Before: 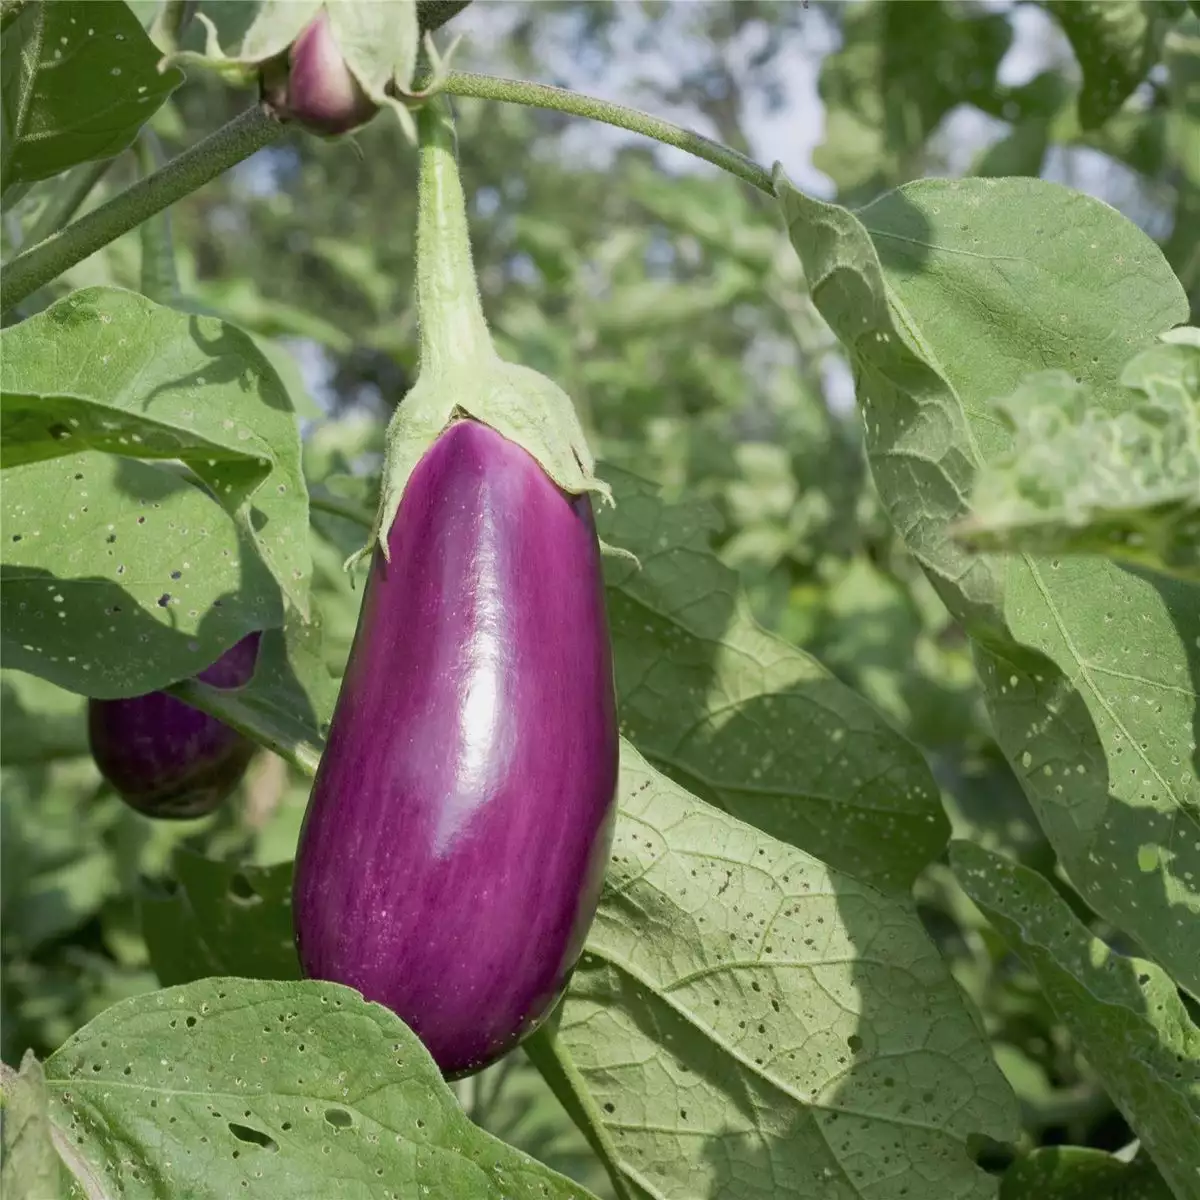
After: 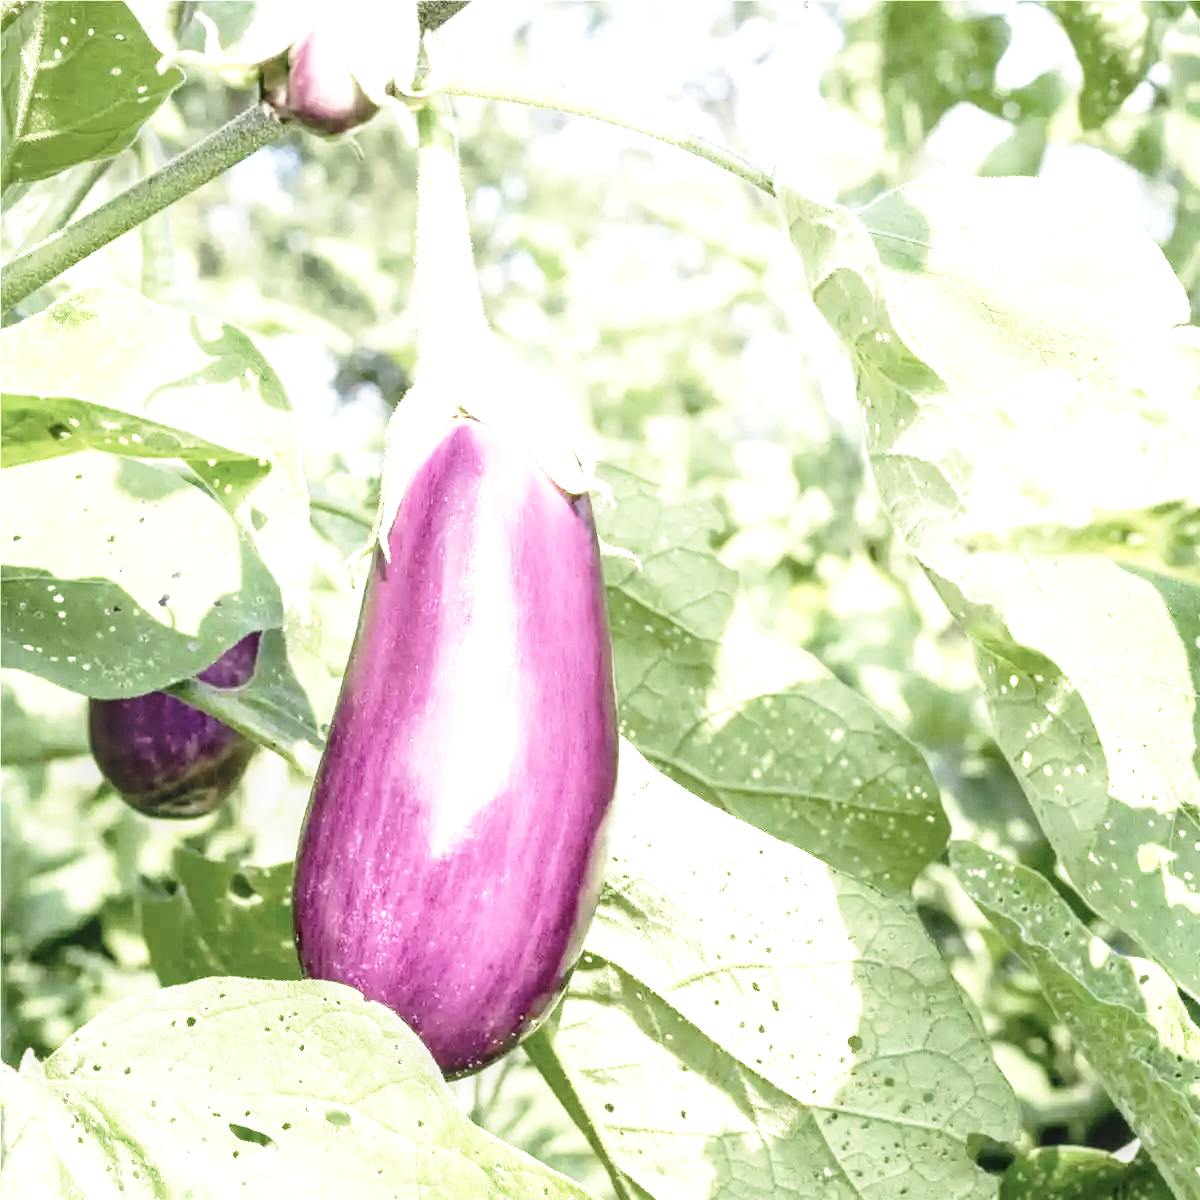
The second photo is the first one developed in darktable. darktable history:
exposure: black level correction 0, exposure 1.45 EV, compensate exposure bias true, compensate highlight preservation false
local contrast: highlights 0%, shadows 0%, detail 133%
contrast brightness saturation: contrast 0.1, saturation -0.36
base curve: curves: ch0 [(0, 0) (0.026, 0.03) (0.109, 0.232) (0.351, 0.748) (0.669, 0.968) (1, 1)], preserve colors none
